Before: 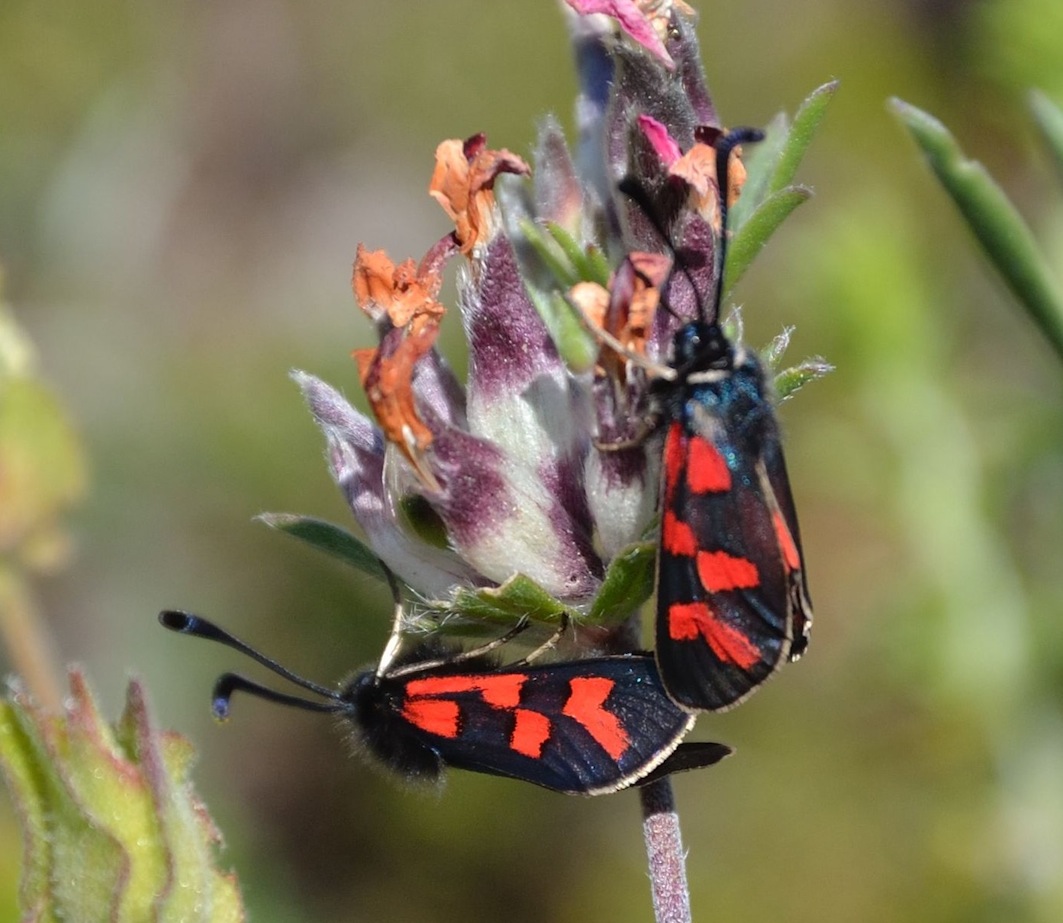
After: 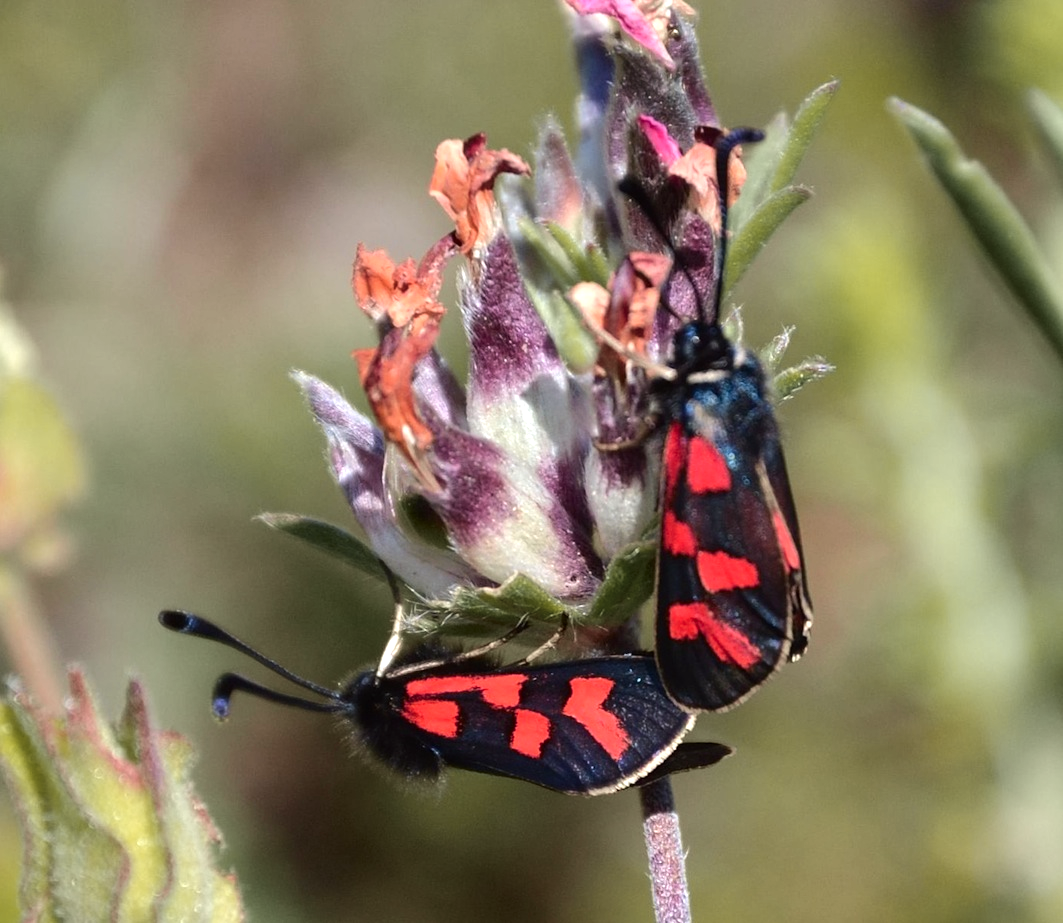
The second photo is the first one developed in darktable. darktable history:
tone curve: curves: ch1 [(0, 0) (0.214, 0.291) (0.372, 0.44) (0.463, 0.476) (0.498, 0.502) (0.521, 0.531) (1, 1)]; ch2 [(0, 0) (0.456, 0.447) (0.5, 0.5) (0.547, 0.557) (0.592, 0.57) (0.631, 0.602) (1, 1)], color space Lab, independent channels, preserve colors none
tone equalizer: -8 EV -0.417 EV, -7 EV -0.389 EV, -6 EV -0.333 EV, -5 EV -0.222 EV, -3 EV 0.222 EV, -2 EV 0.333 EV, -1 EV 0.389 EV, +0 EV 0.417 EV, edges refinement/feathering 500, mask exposure compensation -1.57 EV, preserve details no
